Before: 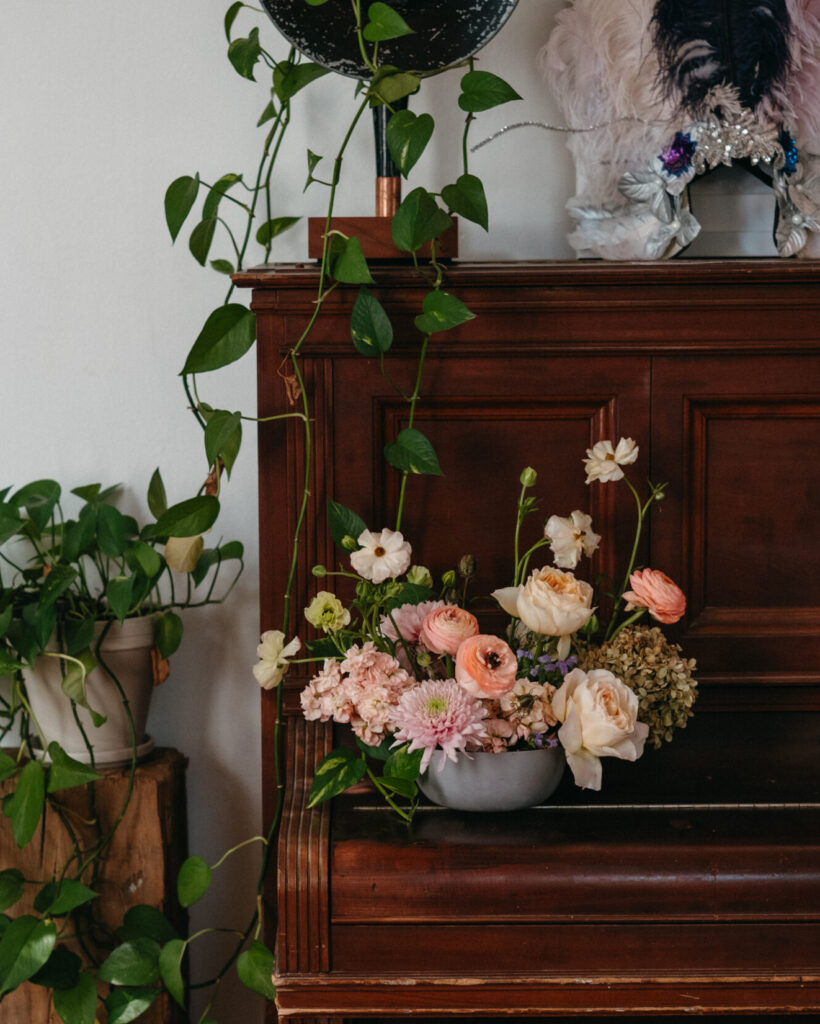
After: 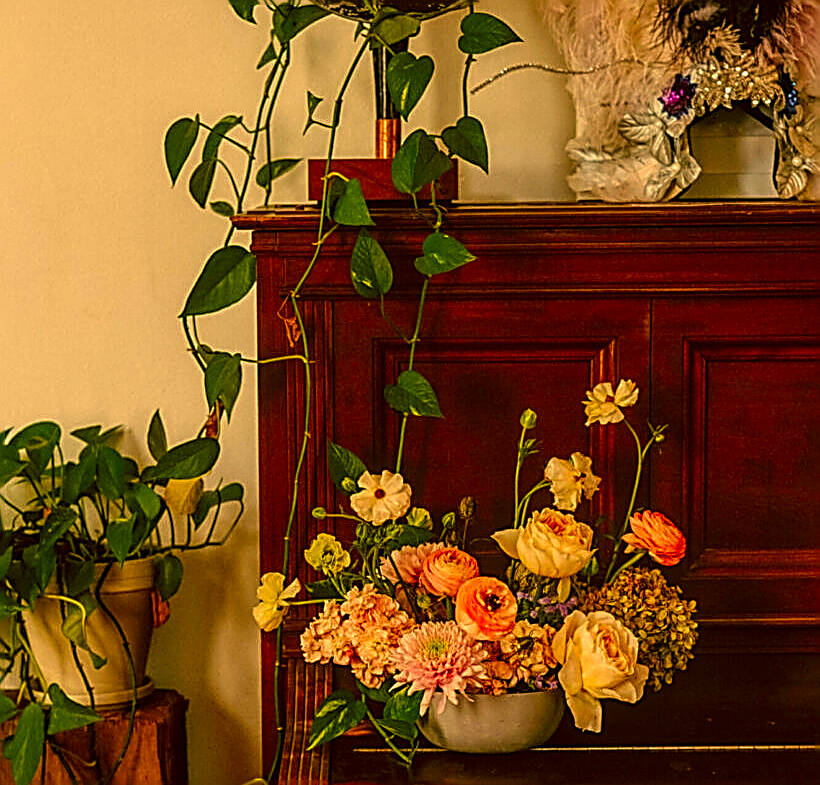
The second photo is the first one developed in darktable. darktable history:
crop: top 5.667%, bottom 17.637%
color correction: highlights a* 10.44, highlights b* 30.04, shadows a* 2.73, shadows b* 17.51, saturation 1.72
local contrast: highlights 61%, detail 143%, midtone range 0.428
sharpen: amount 1.861
